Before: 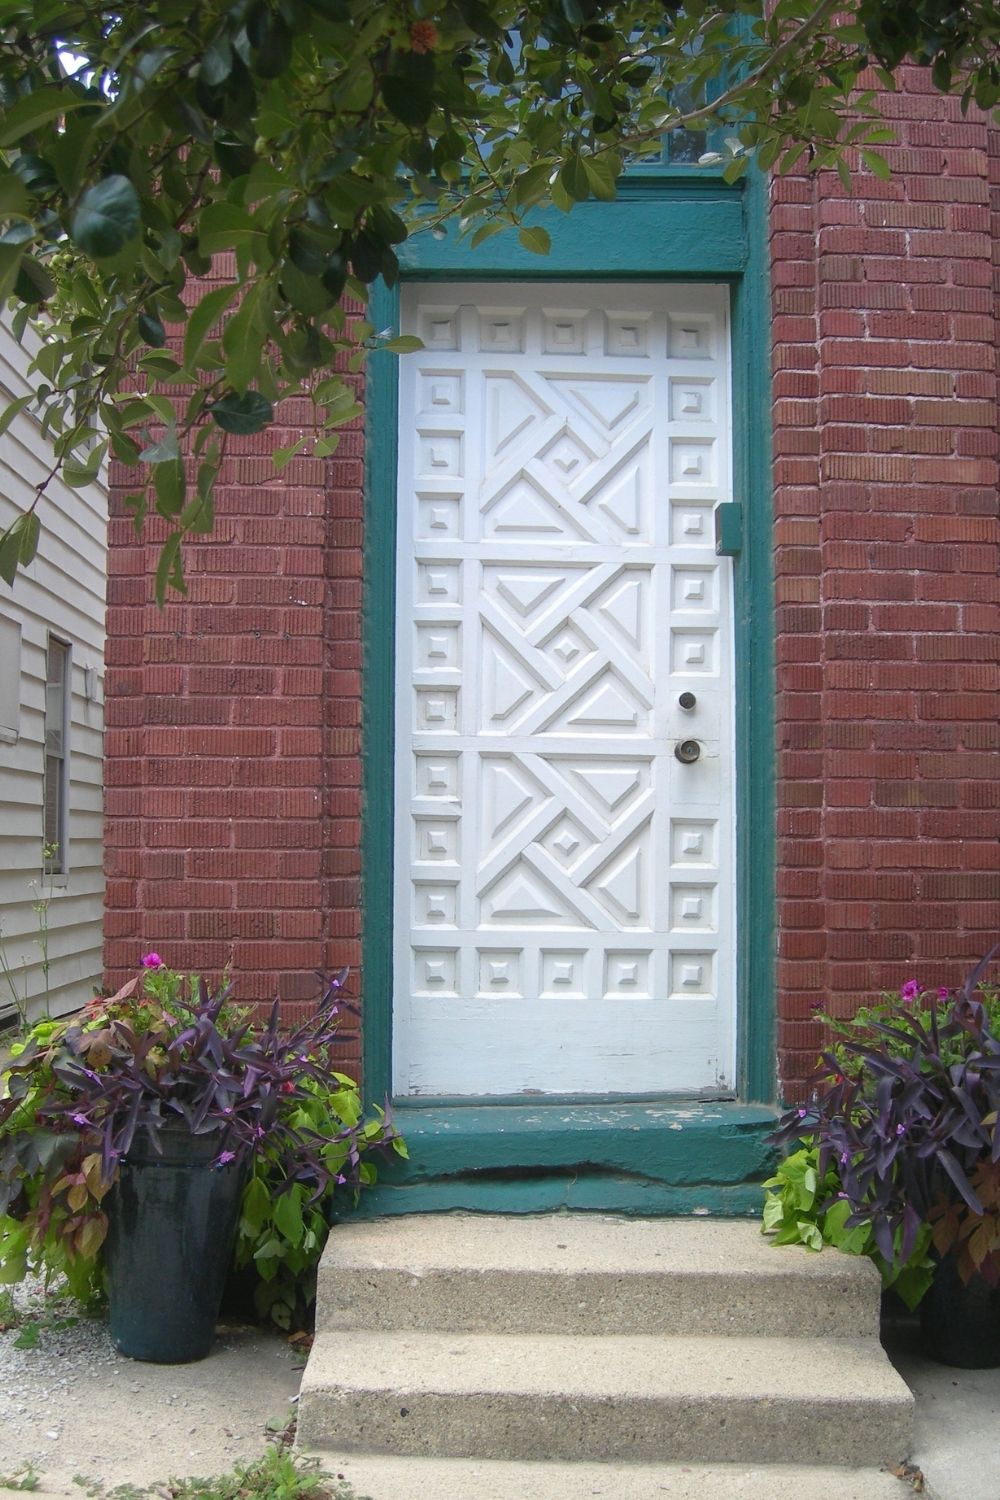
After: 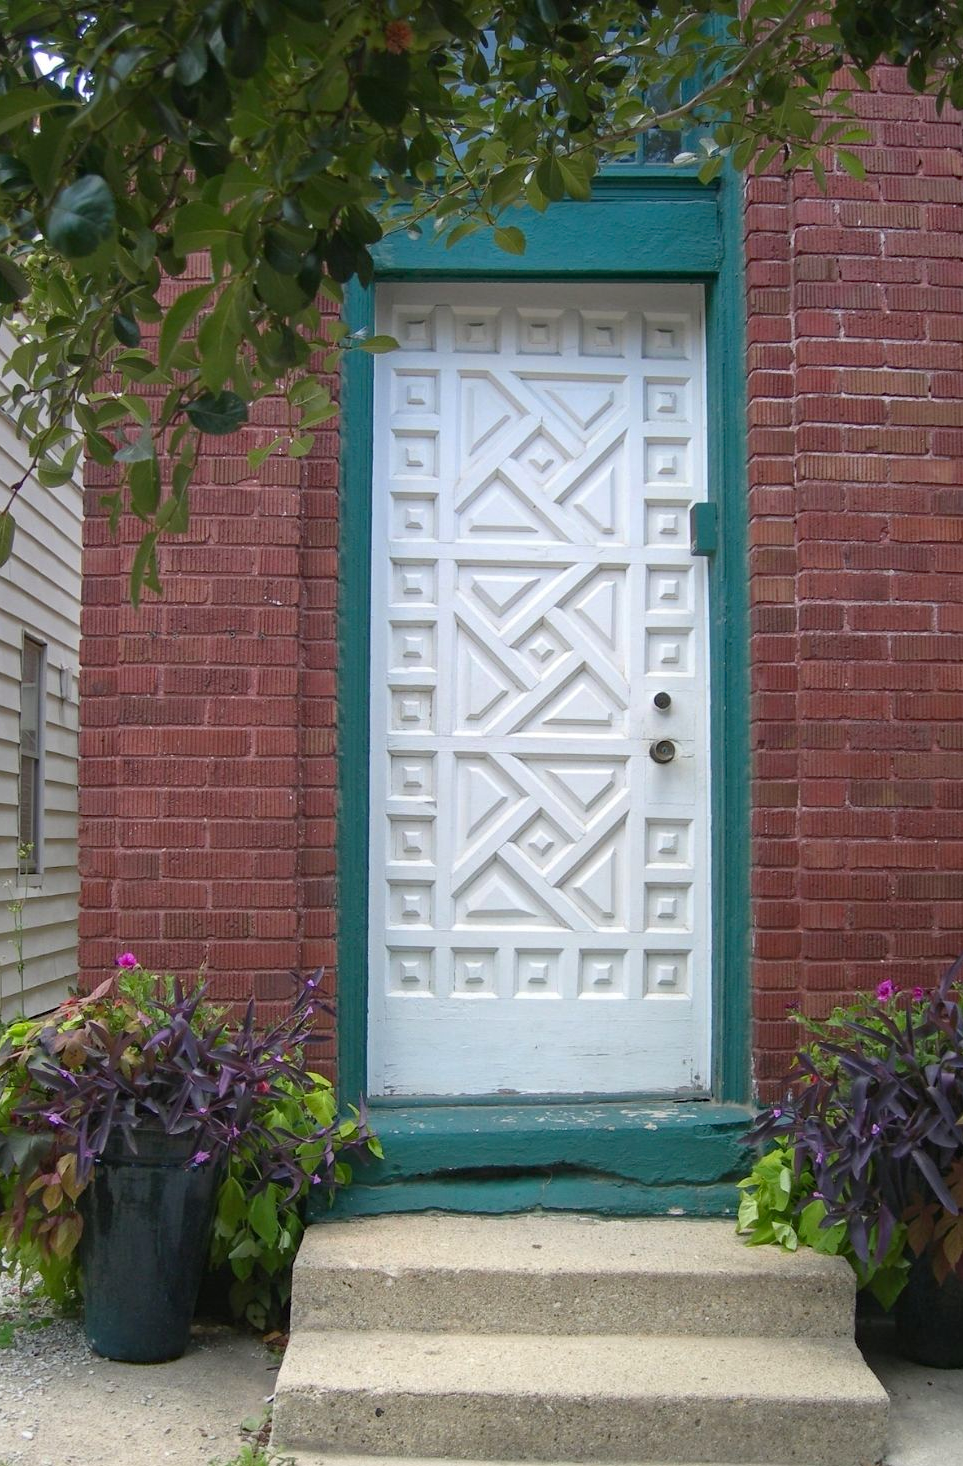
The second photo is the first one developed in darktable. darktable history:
crop and rotate: left 2.536%, right 1.107%, bottom 2.246%
haze removal: compatibility mode true, adaptive false
